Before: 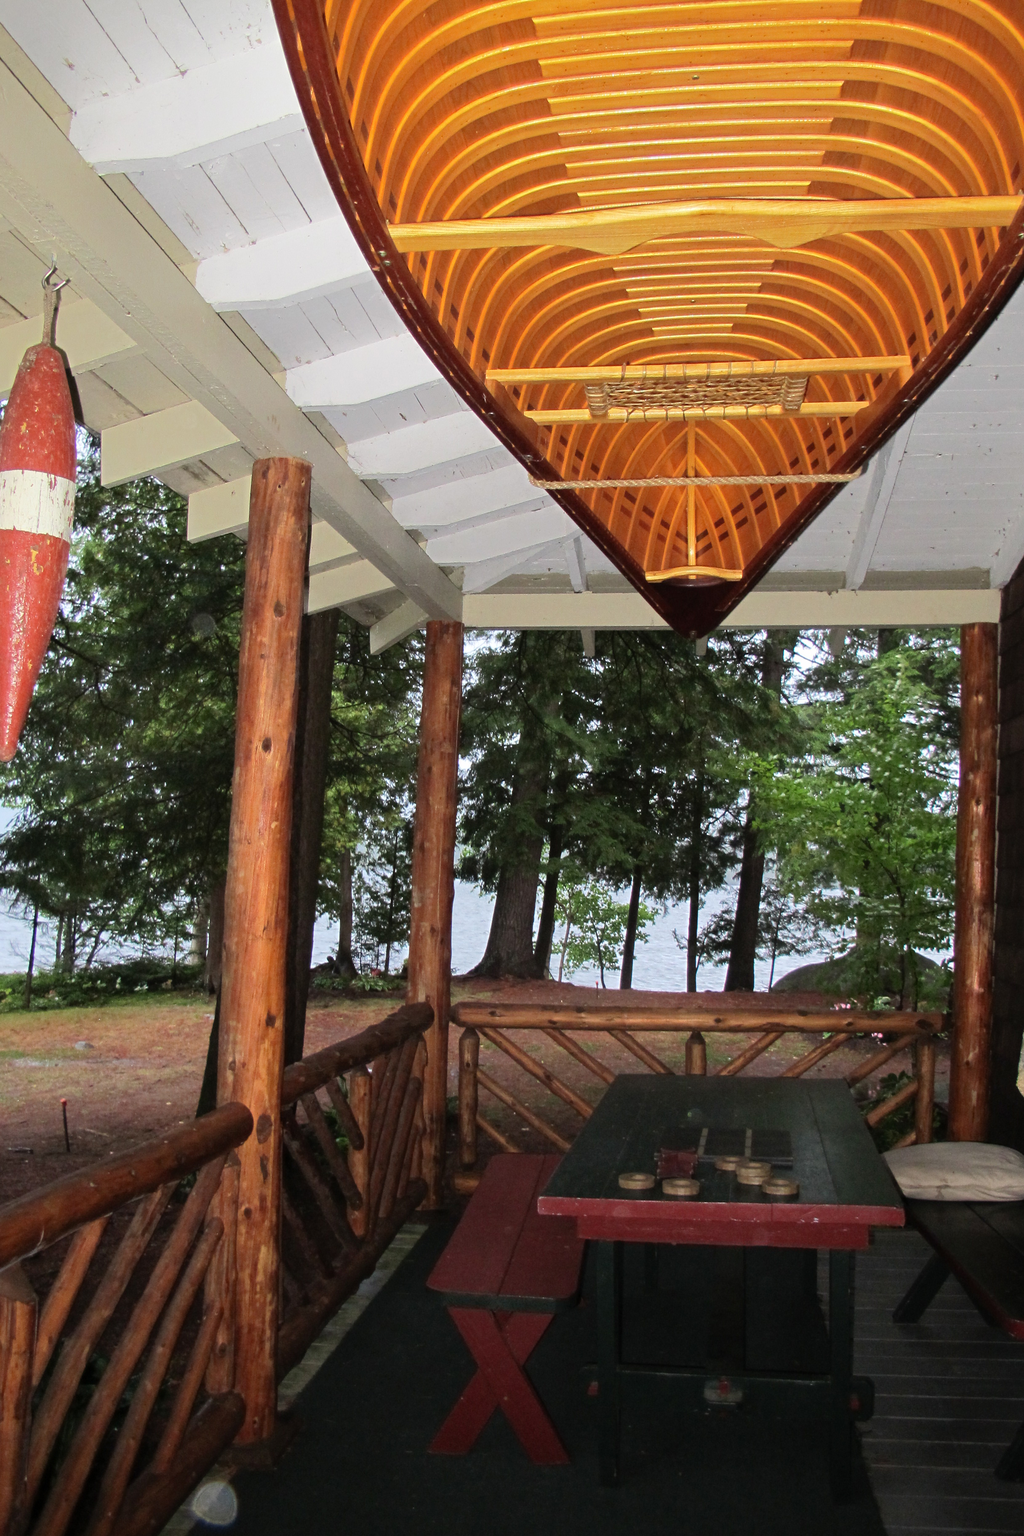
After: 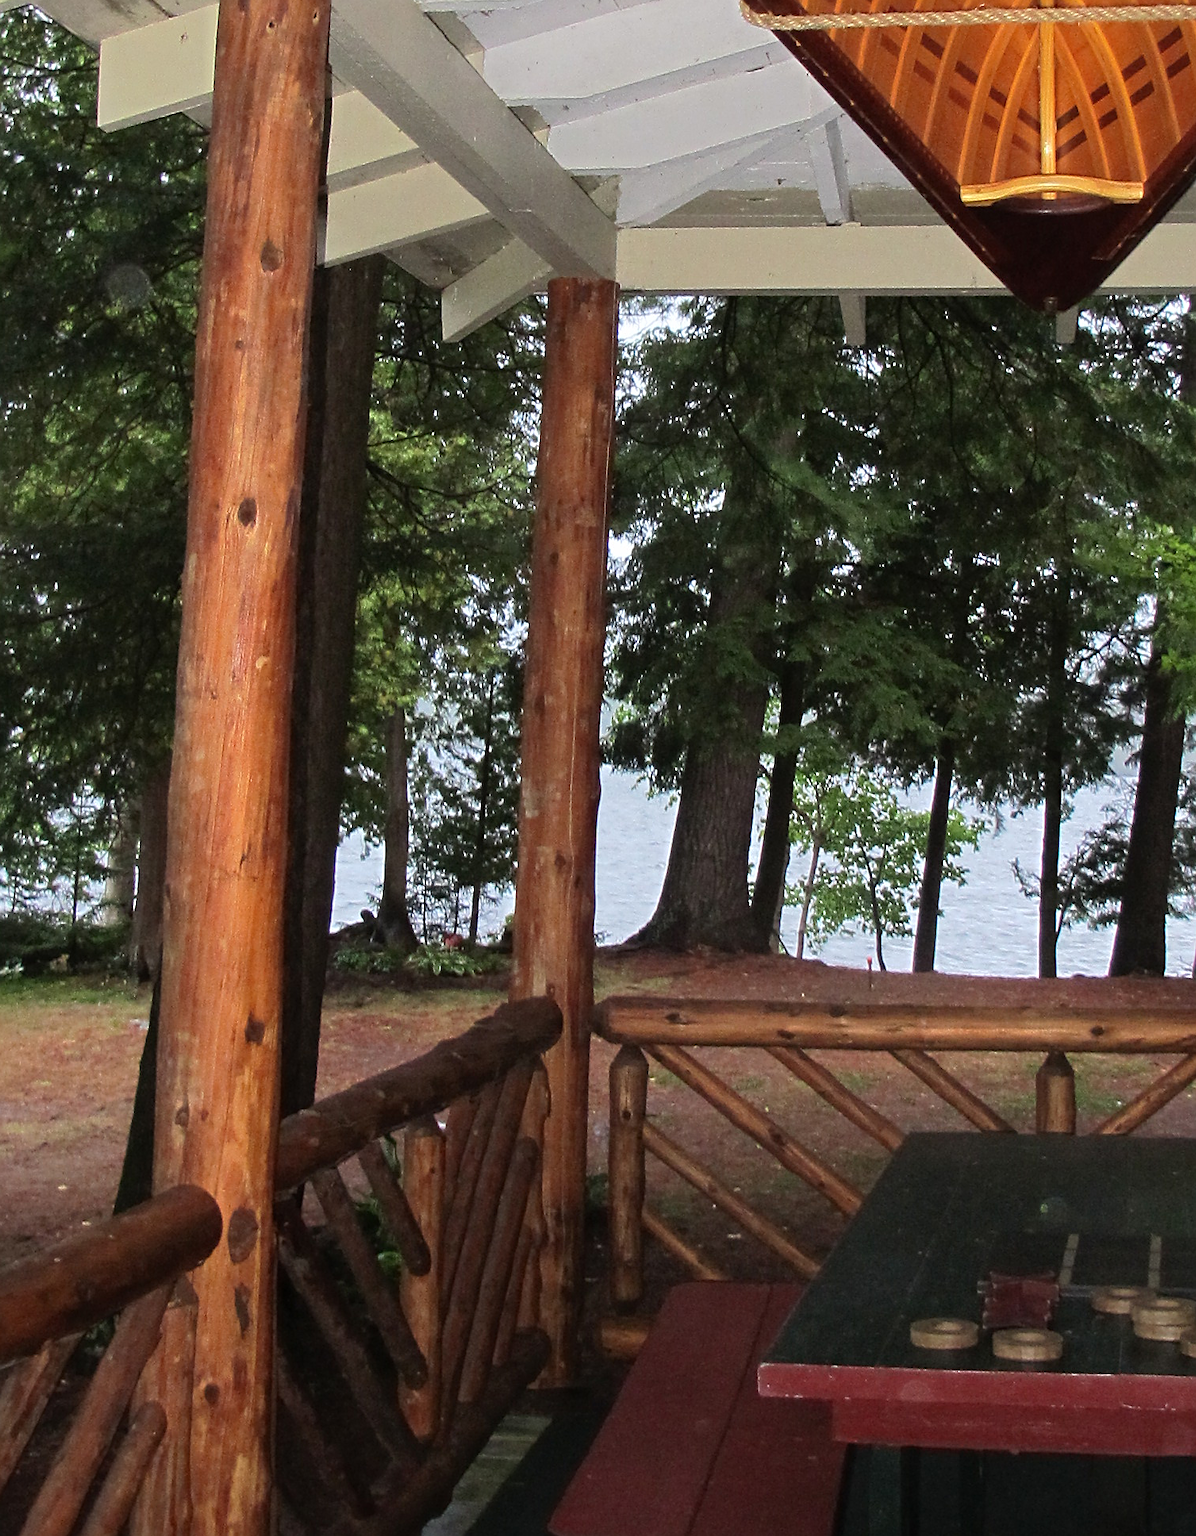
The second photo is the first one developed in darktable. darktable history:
crop: left 13.256%, top 30.819%, right 24.73%, bottom 15.895%
sharpen: on, module defaults
